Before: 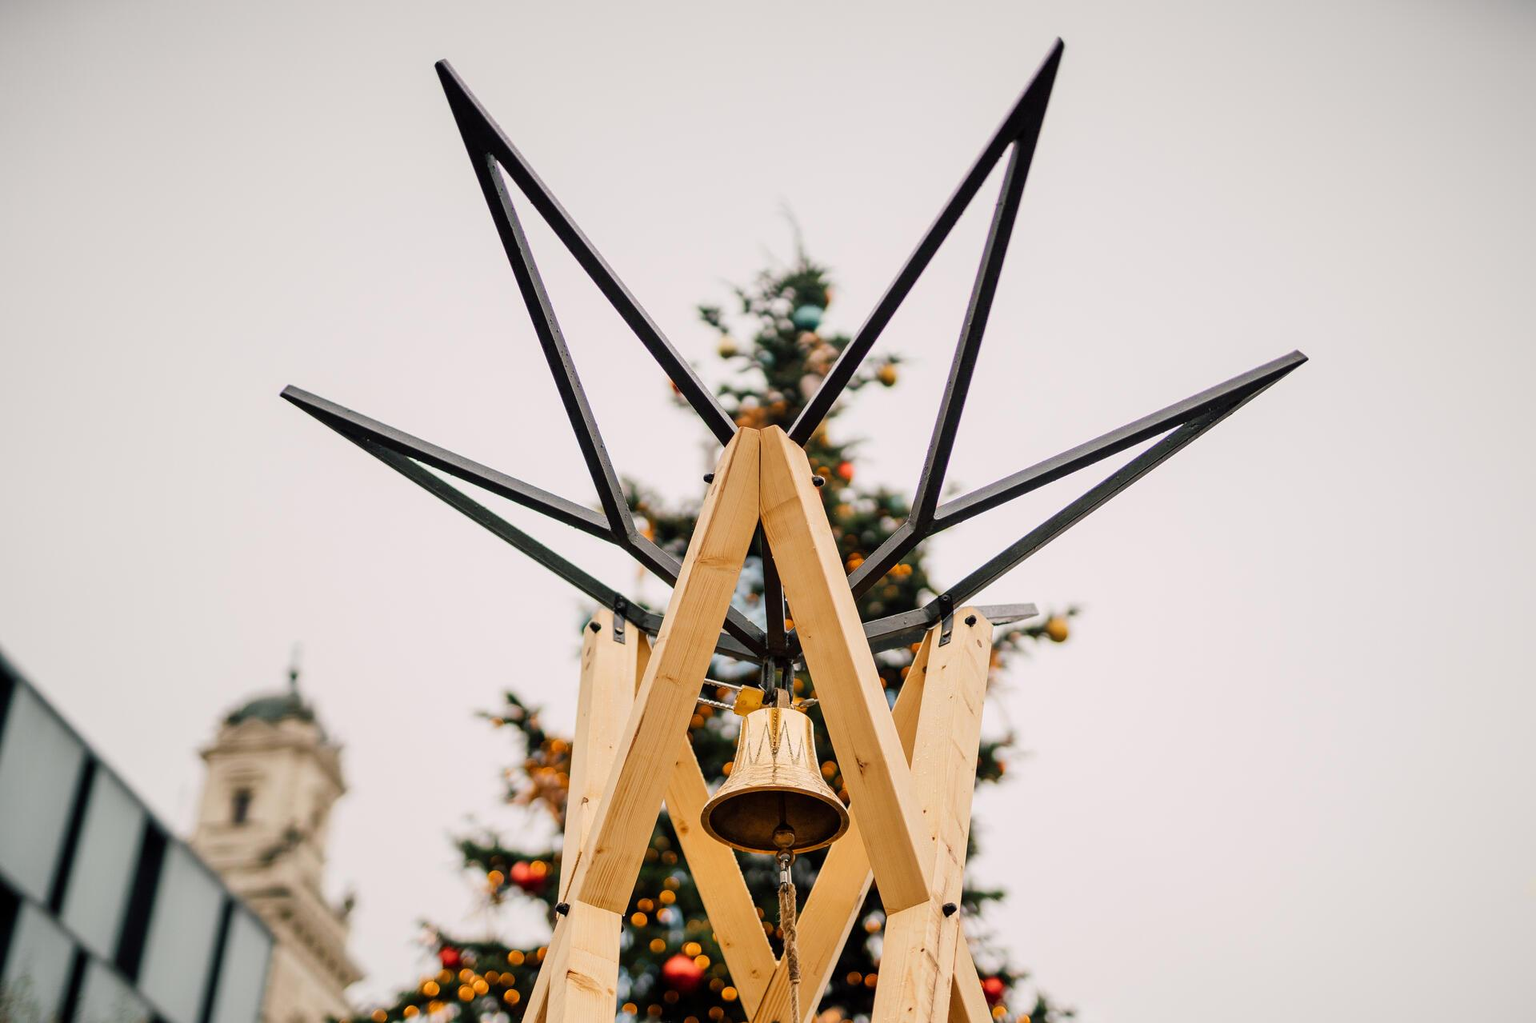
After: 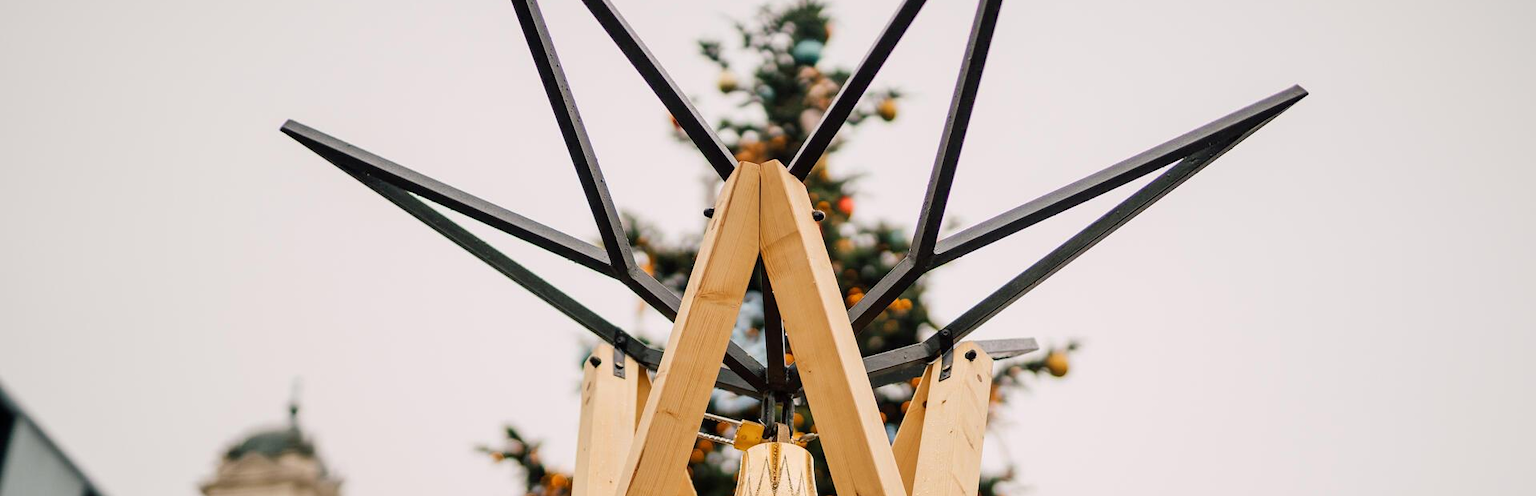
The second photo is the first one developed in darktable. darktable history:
crop and rotate: top 26.027%, bottom 25.364%
